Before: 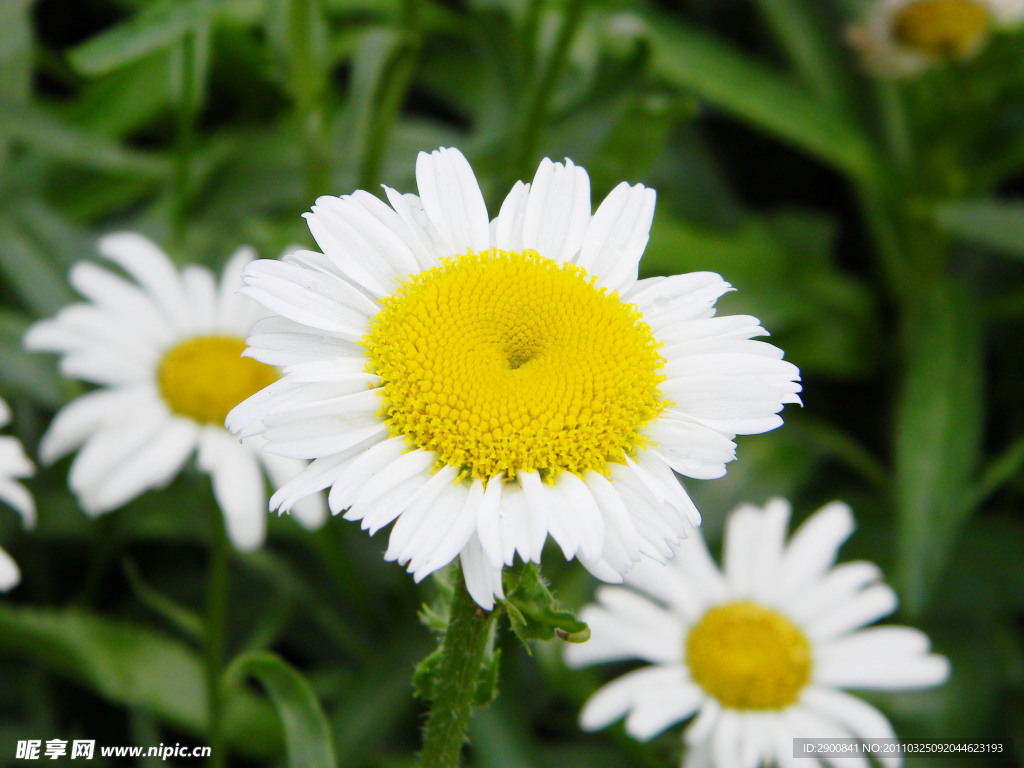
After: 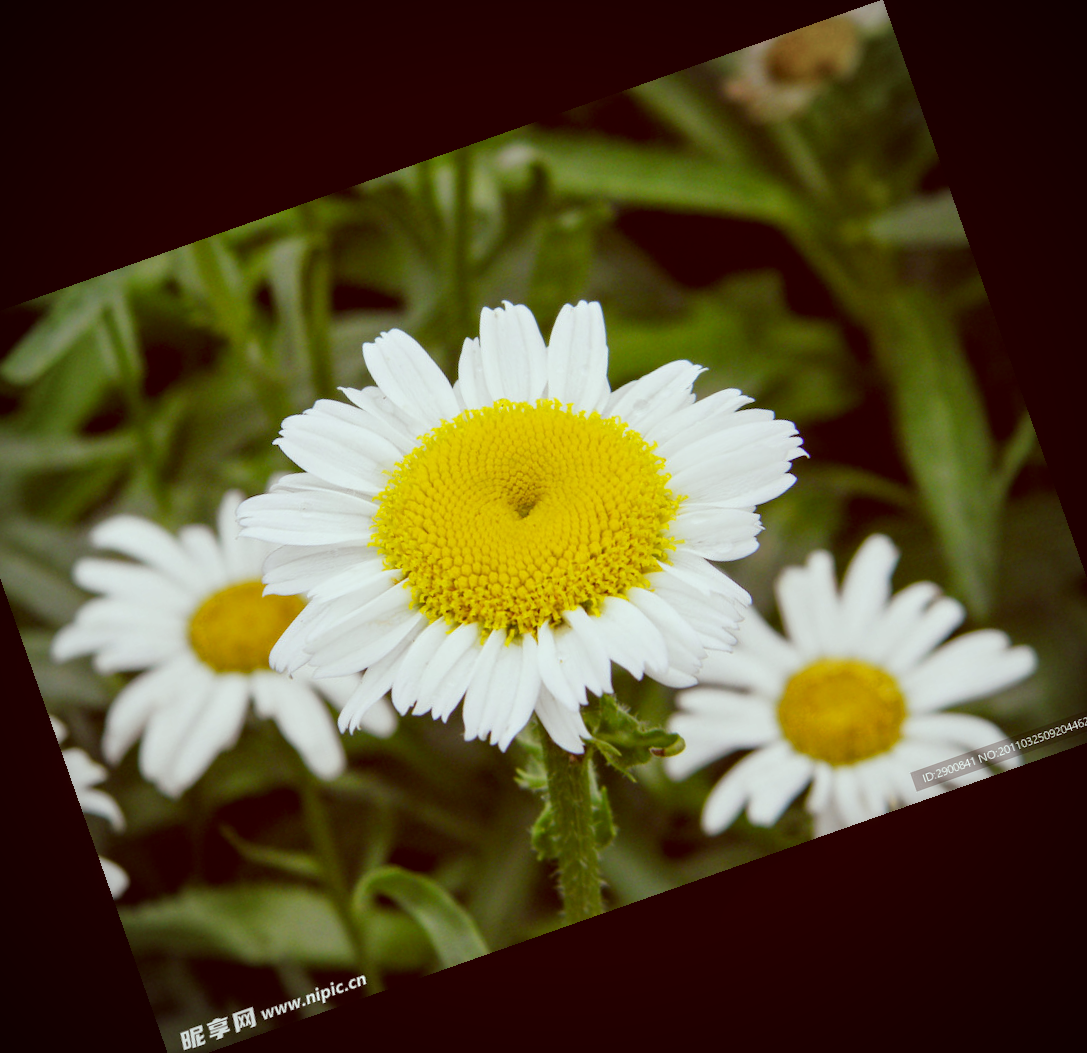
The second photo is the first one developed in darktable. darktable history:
vignetting: fall-off radius 60.65%
color correction: highlights a* -7.23, highlights b* -0.161, shadows a* 20.08, shadows b* 11.73
local contrast: on, module defaults
crop and rotate: angle 19.43°, left 6.812%, right 4.125%, bottom 1.087%
